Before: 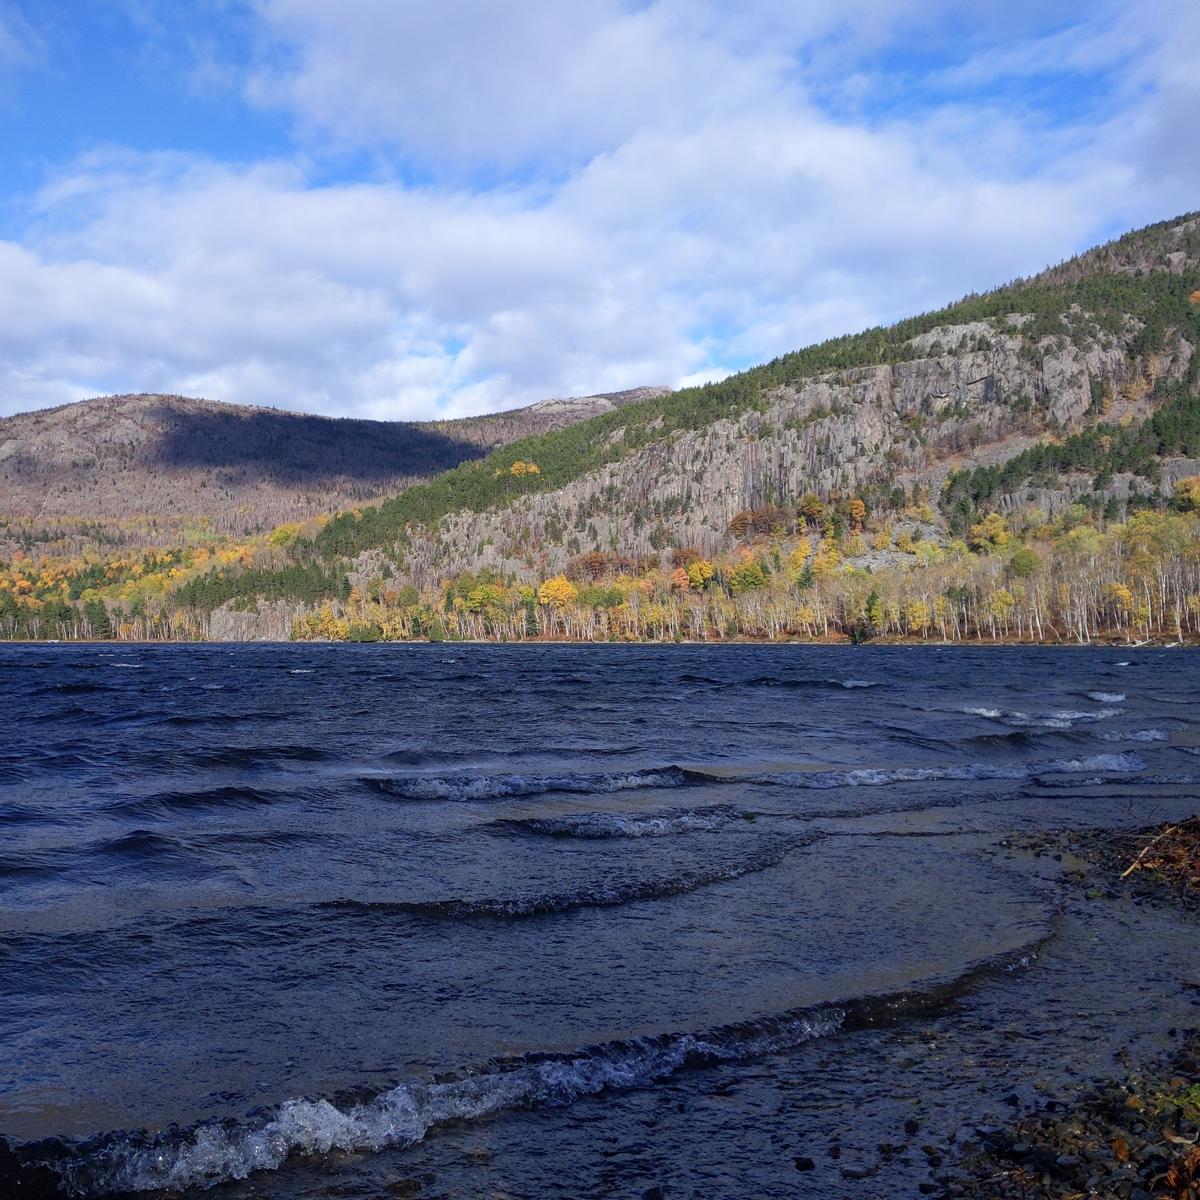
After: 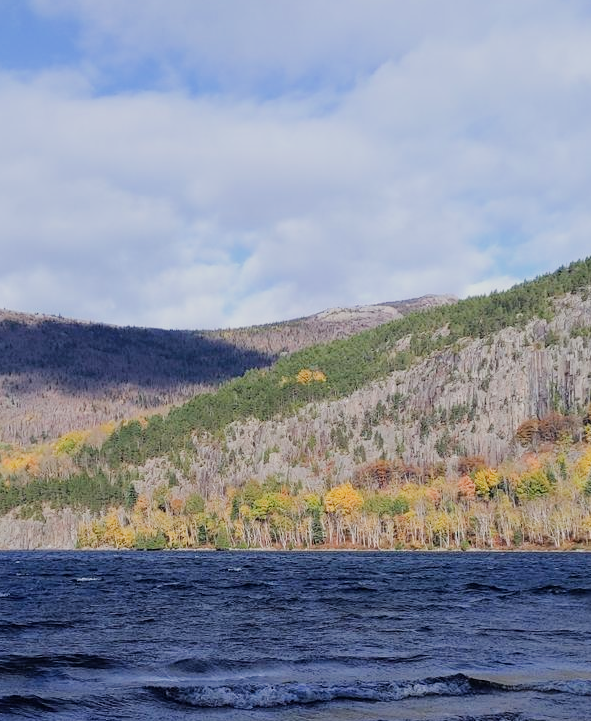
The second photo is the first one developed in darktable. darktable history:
exposure: black level correction 0, exposure 0.5 EV, compensate highlight preservation false
filmic rgb: black relative exposure -6.98 EV, white relative exposure 5.63 EV, hardness 2.86
crop: left 17.835%, top 7.675%, right 32.881%, bottom 32.213%
